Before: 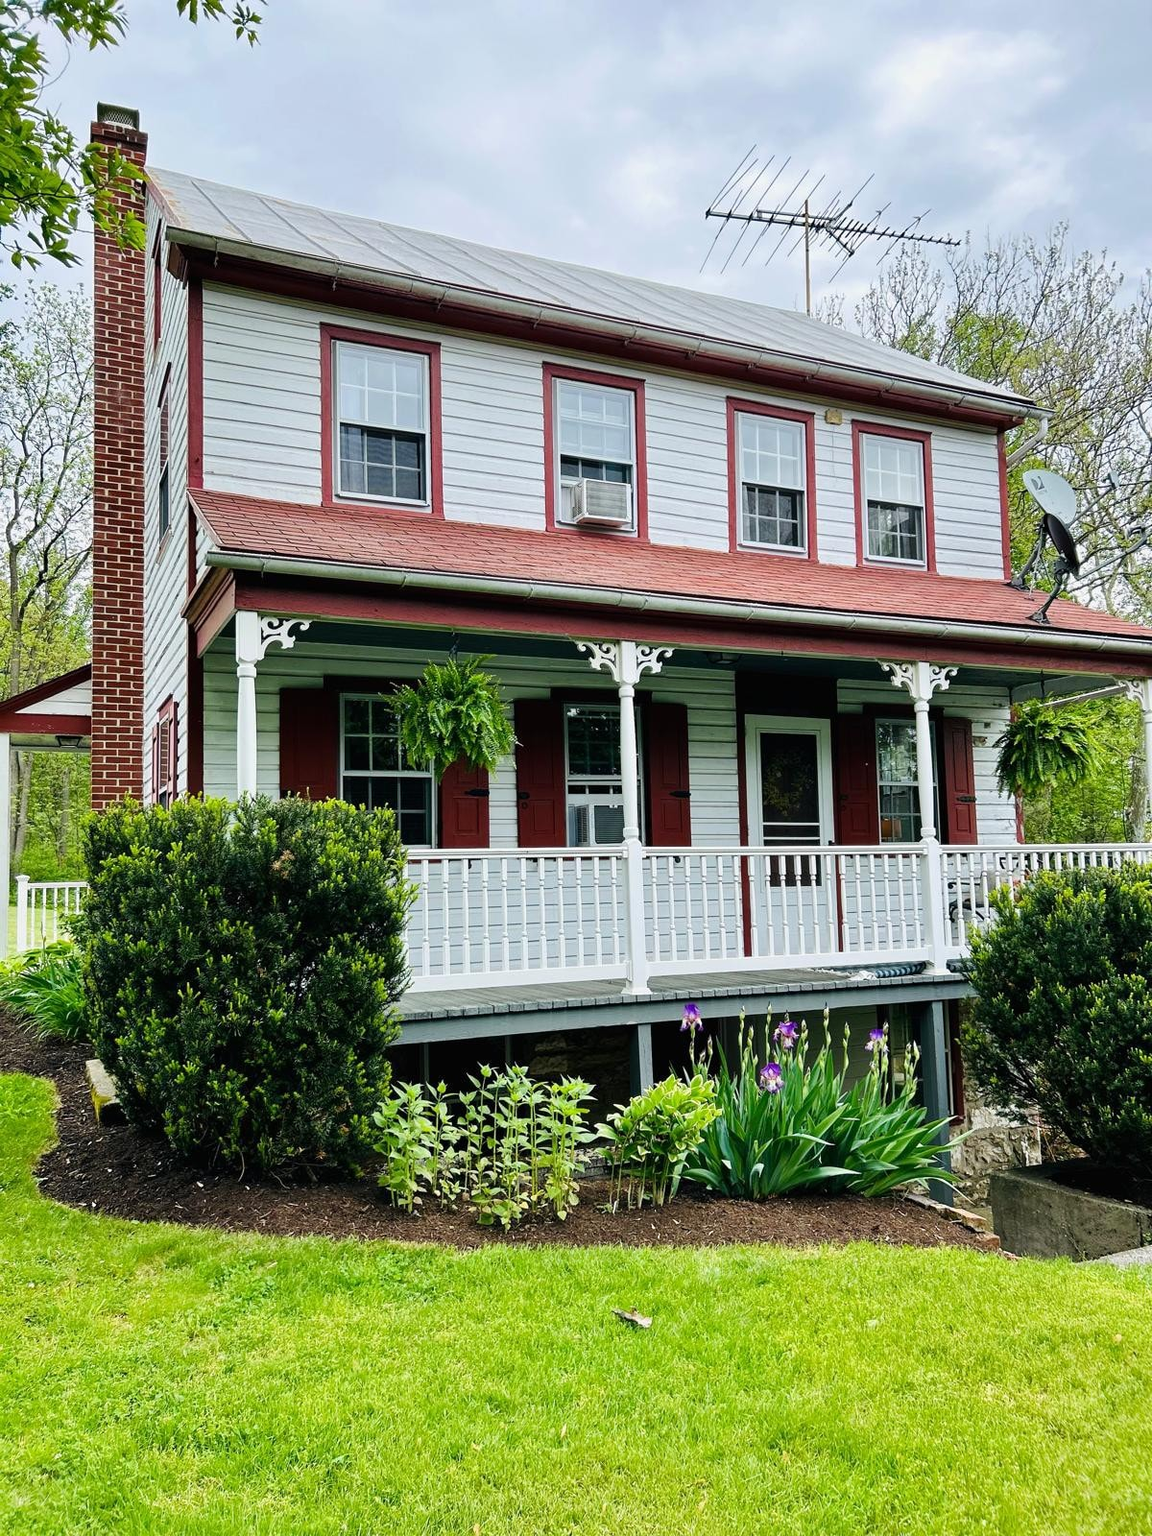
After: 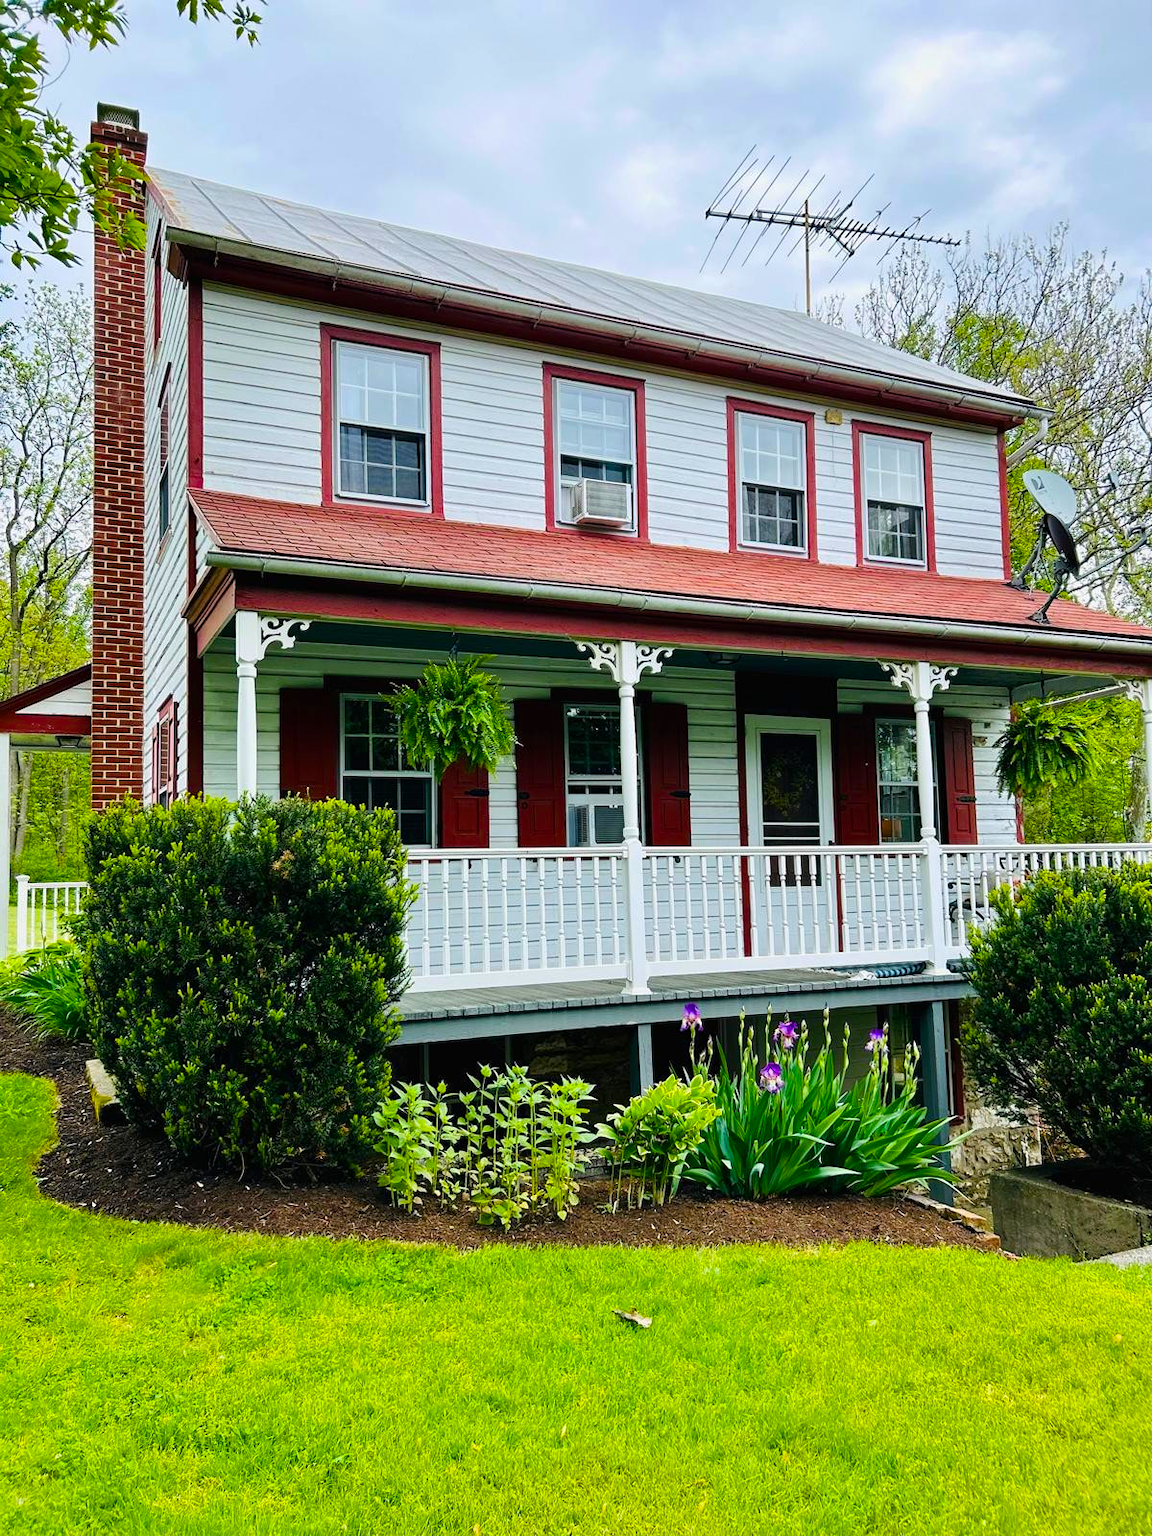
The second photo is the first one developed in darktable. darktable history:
white balance: red 1, blue 1
color balance rgb: linear chroma grading › global chroma 15%, perceptual saturation grading › global saturation 30%
